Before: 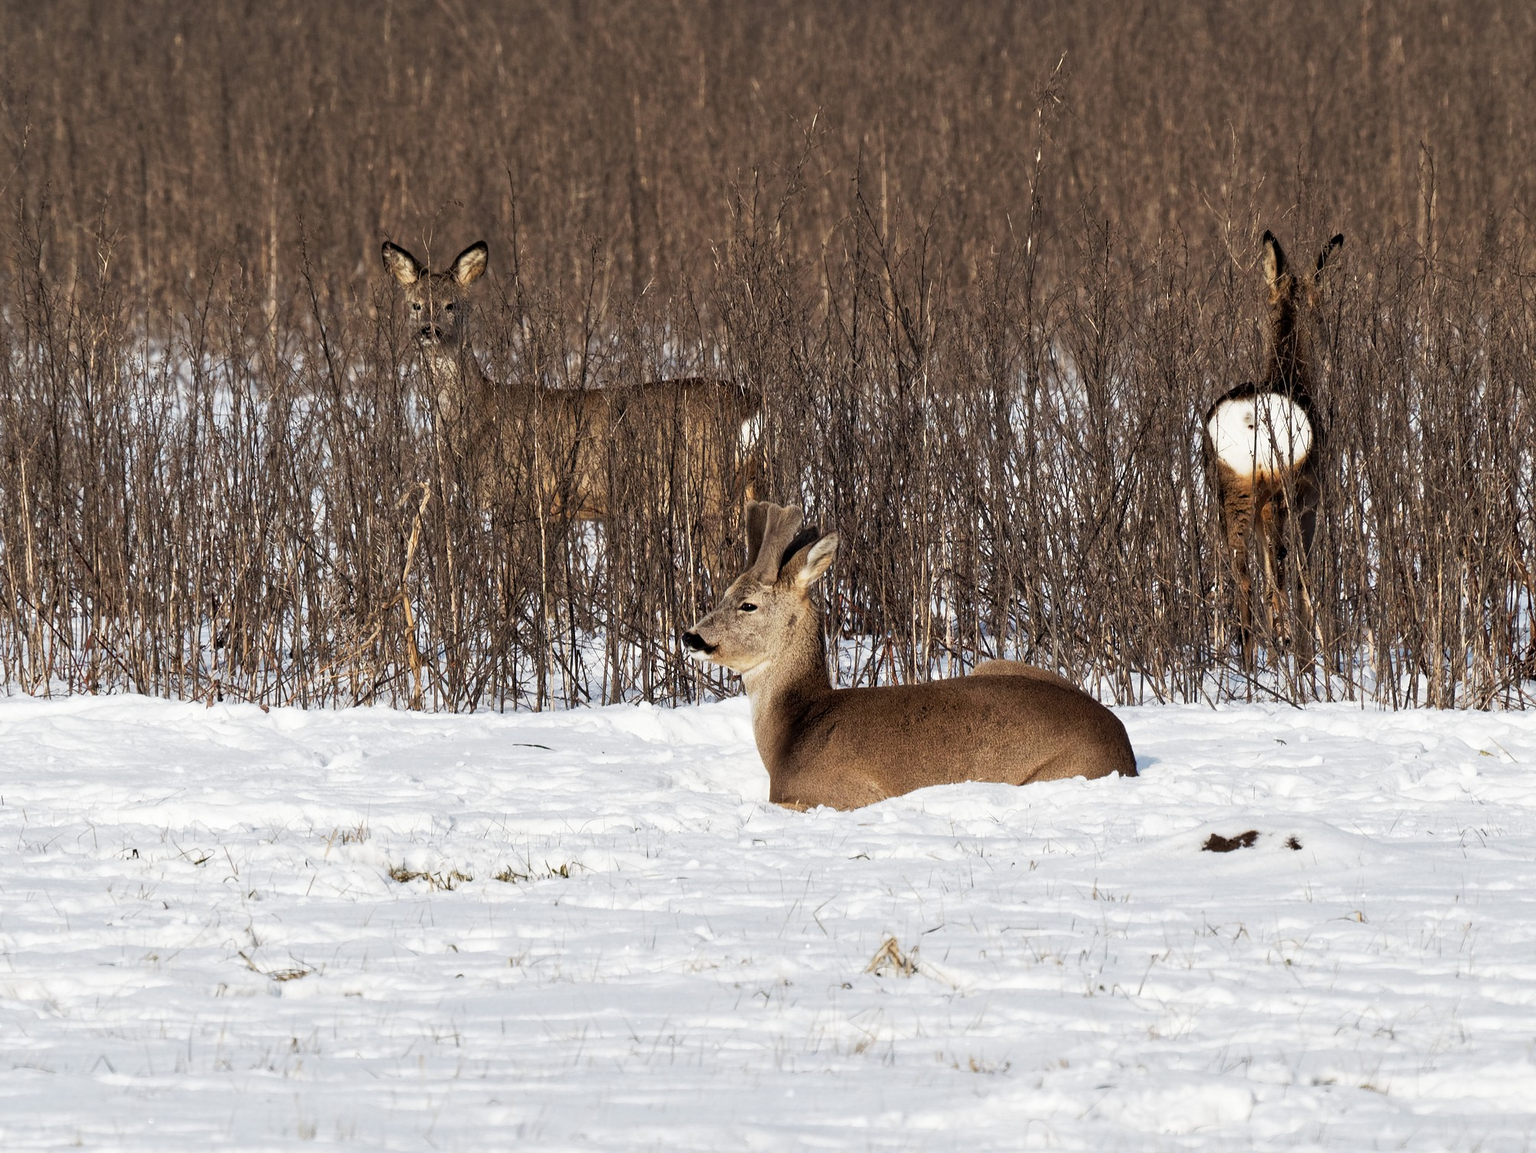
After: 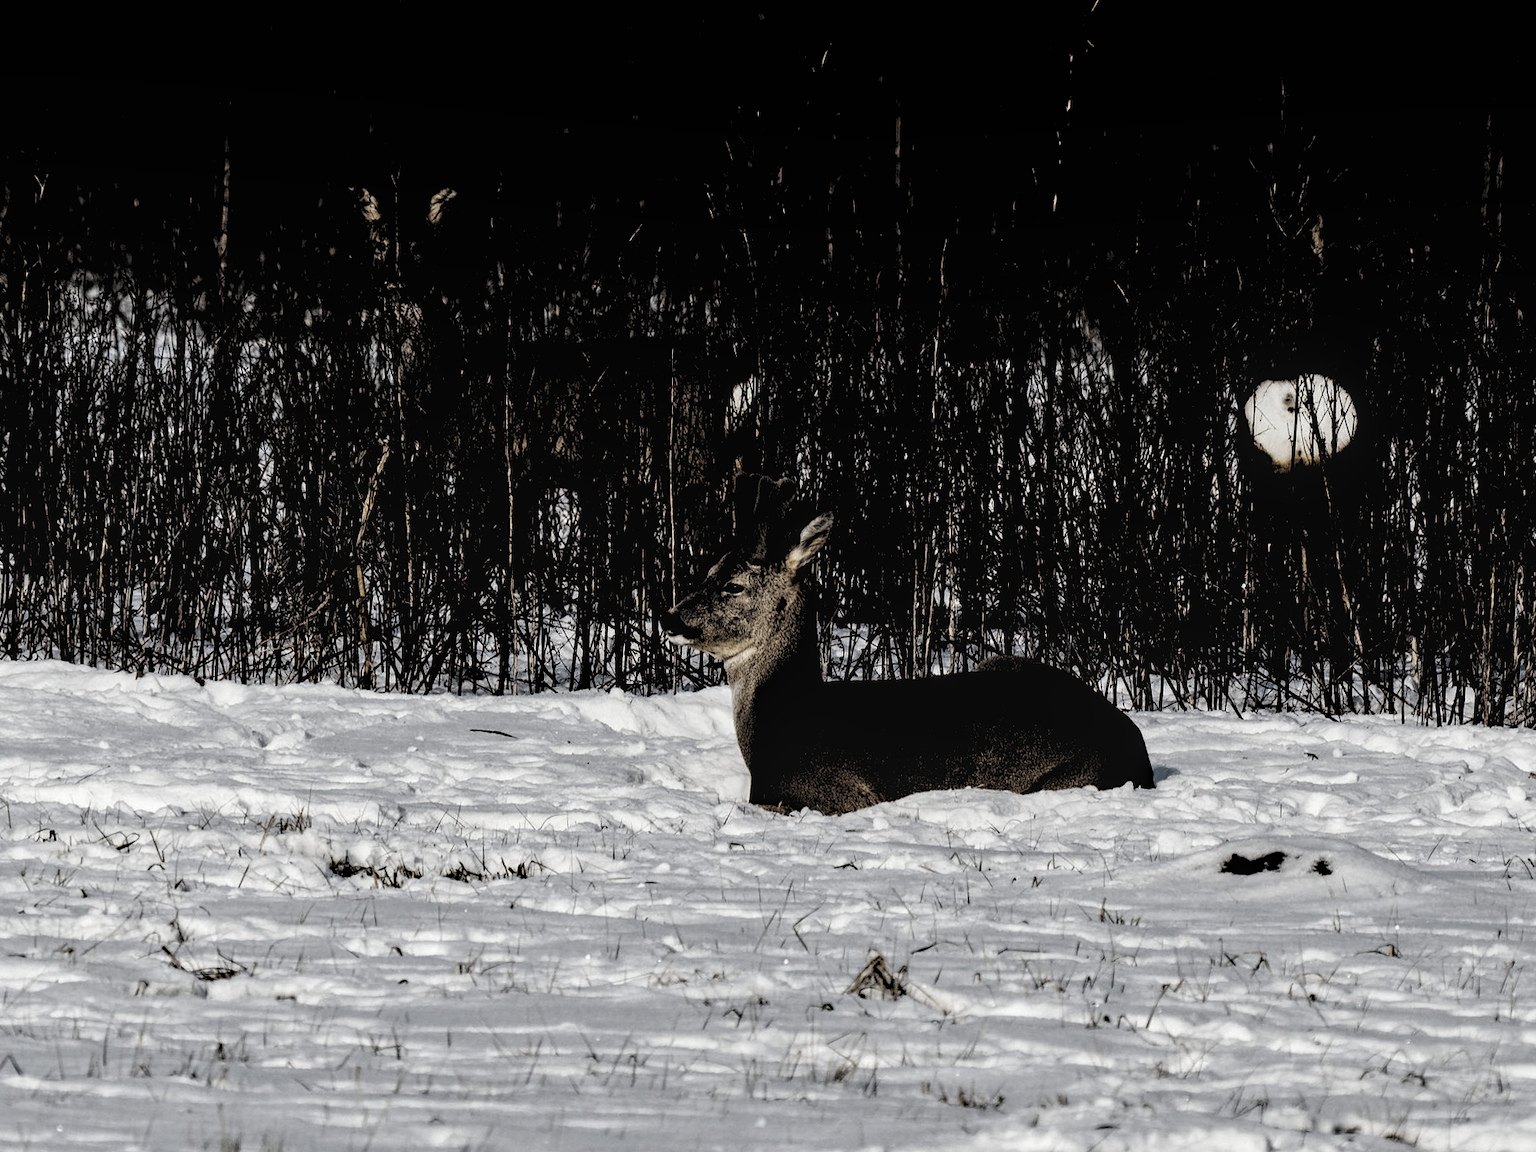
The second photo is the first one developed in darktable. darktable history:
levels: levels [0.514, 0.759, 1]
local contrast: on, module defaults
crop and rotate: angle -1.96°, left 3.097%, top 4.154%, right 1.586%, bottom 0.529%
